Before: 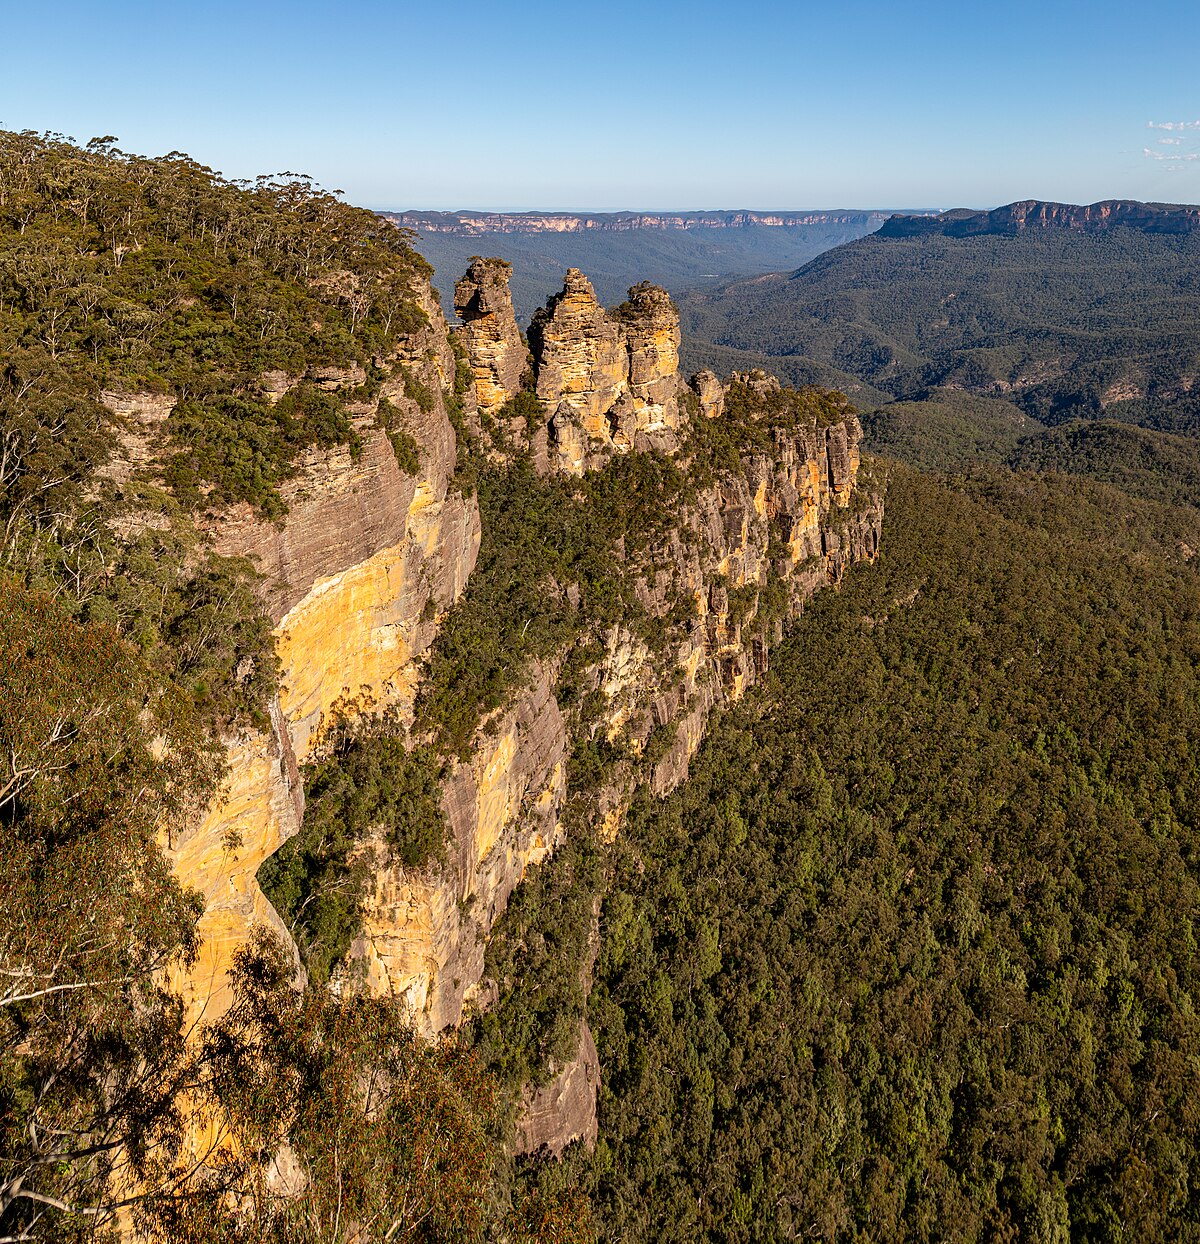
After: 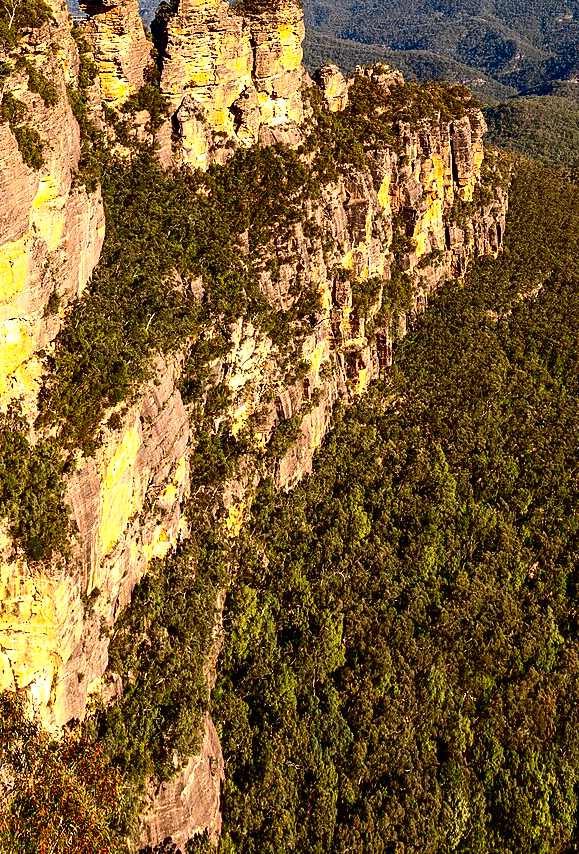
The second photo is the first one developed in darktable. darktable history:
exposure: black level correction 0, exposure 0.9 EV, compensate highlight preservation false
contrast brightness saturation: contrast 0.22, brightness -0.19, saturation 0.24
crop: left 31.379%, top 24.658%, right 20.326%, bottom 6.628%
